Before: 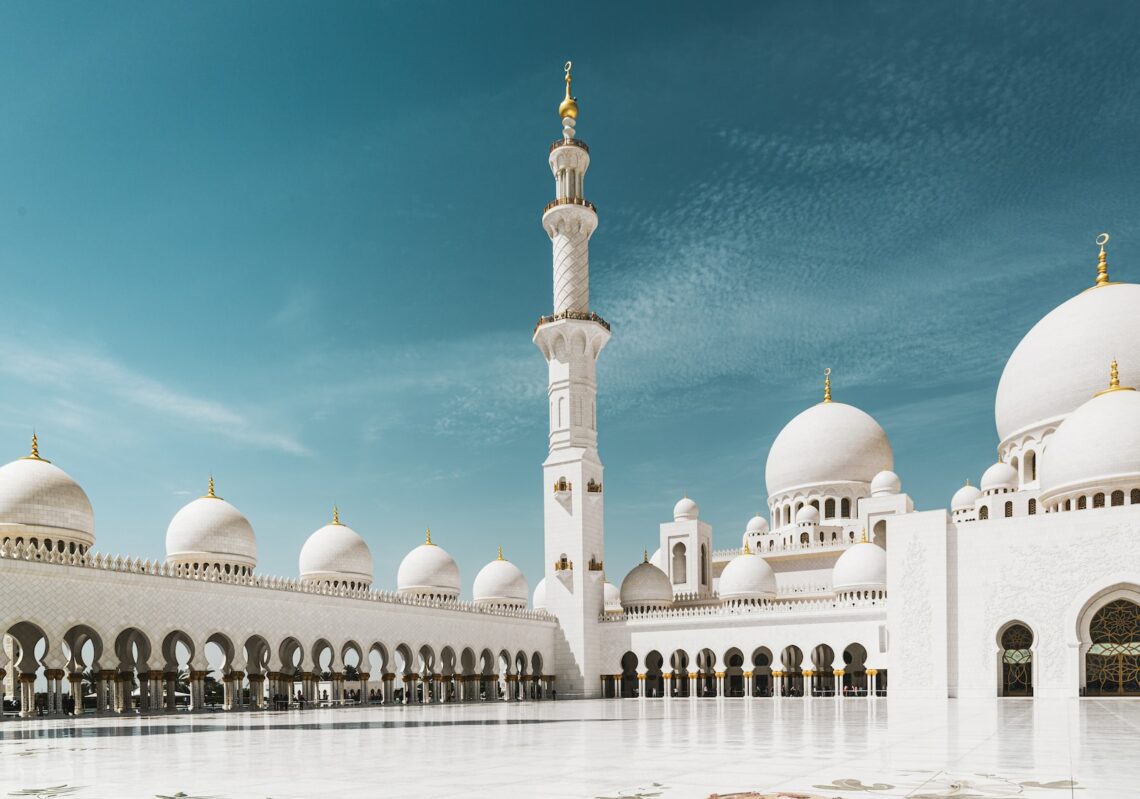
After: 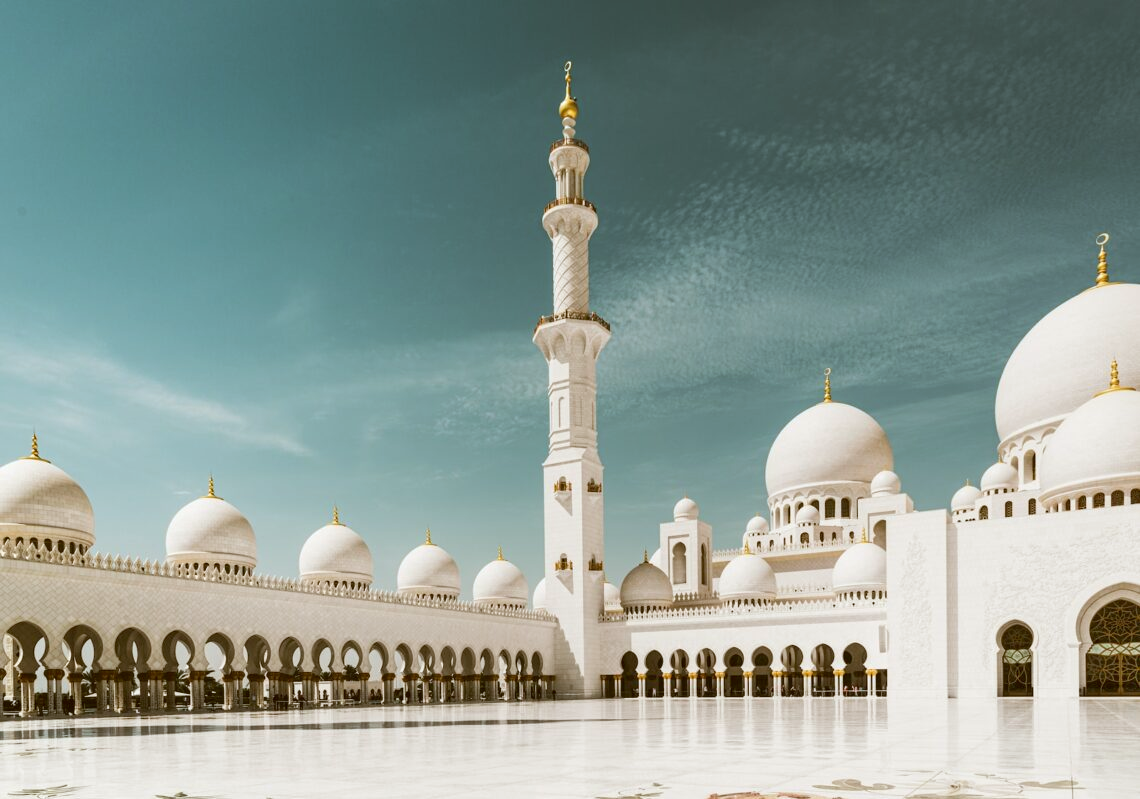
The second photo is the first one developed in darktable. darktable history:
color correction: highlights a* -0.409, highlights b* 0.177, shadows a* 5.27, shadows b* 20.64
